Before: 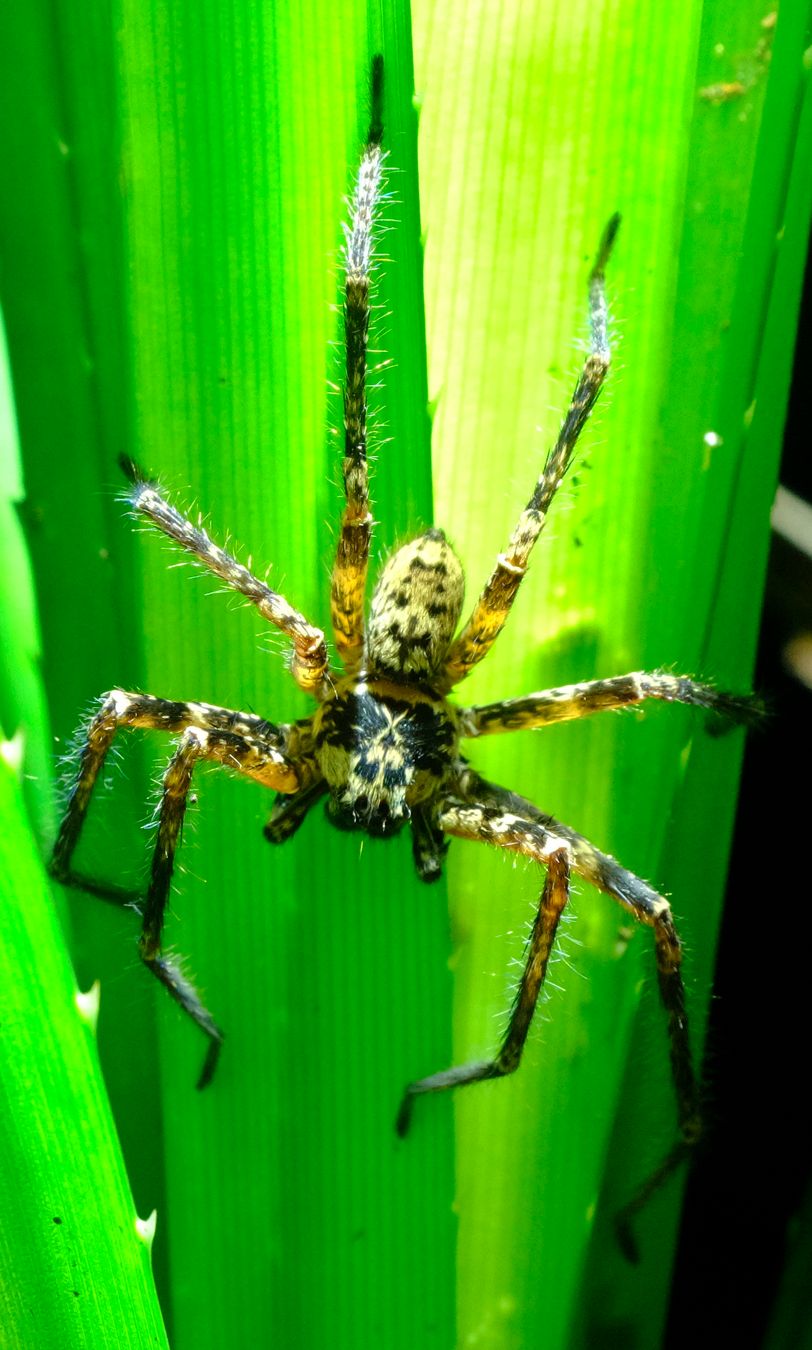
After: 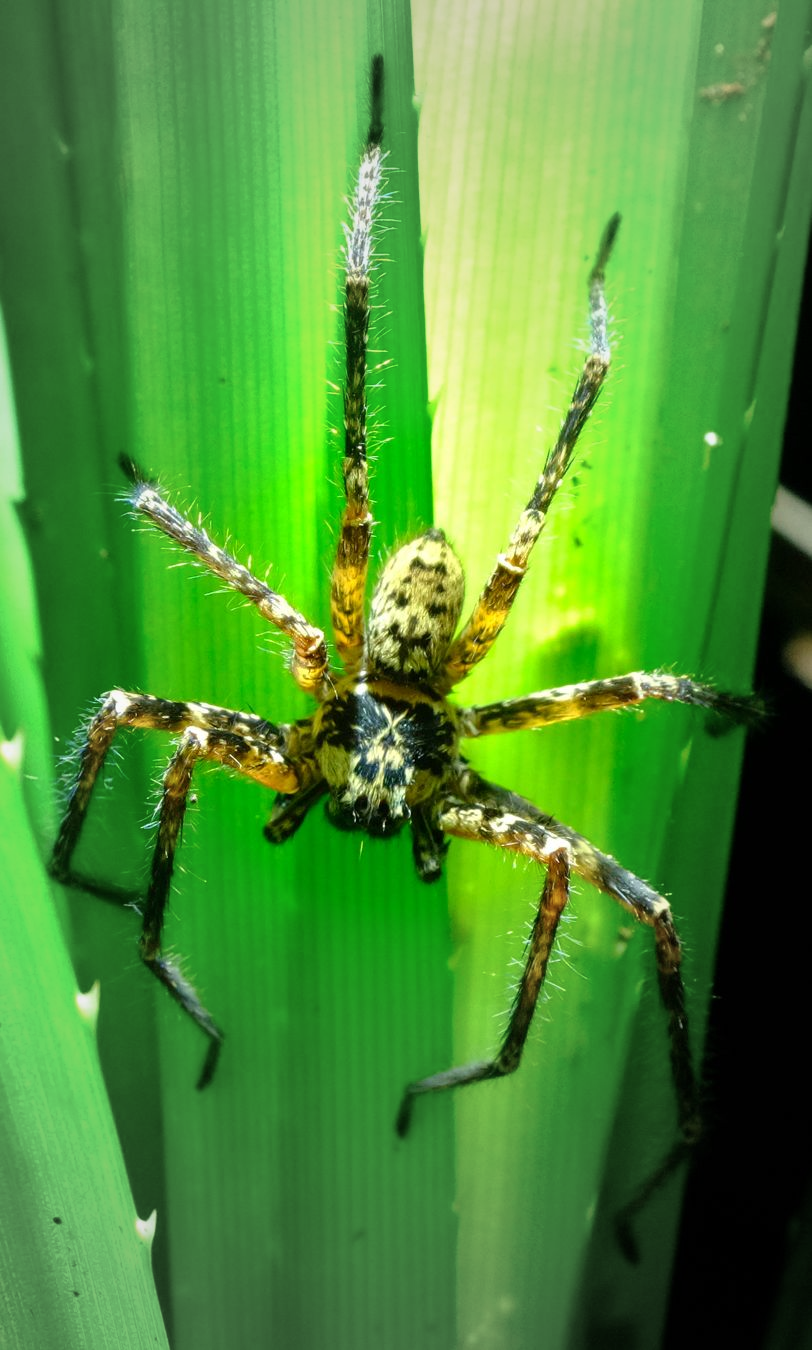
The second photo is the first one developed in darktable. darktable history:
vignetting: fall-off start 34.46%, fall-off radius 64.92%, brightness -0.277, width/height ratio 0.961
